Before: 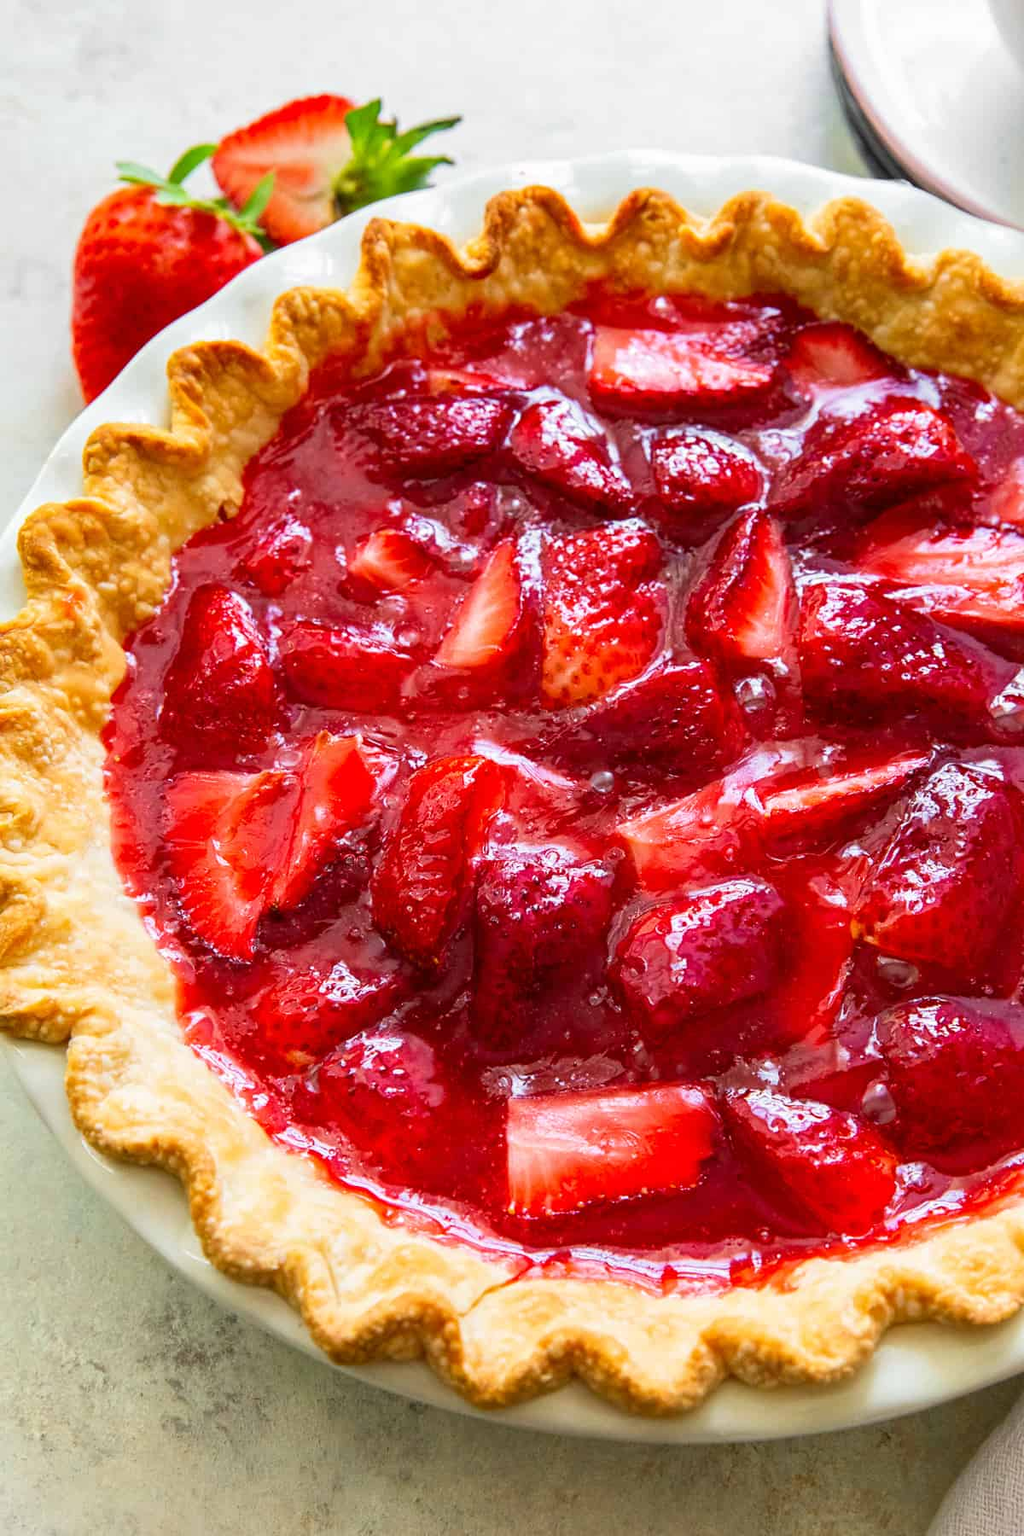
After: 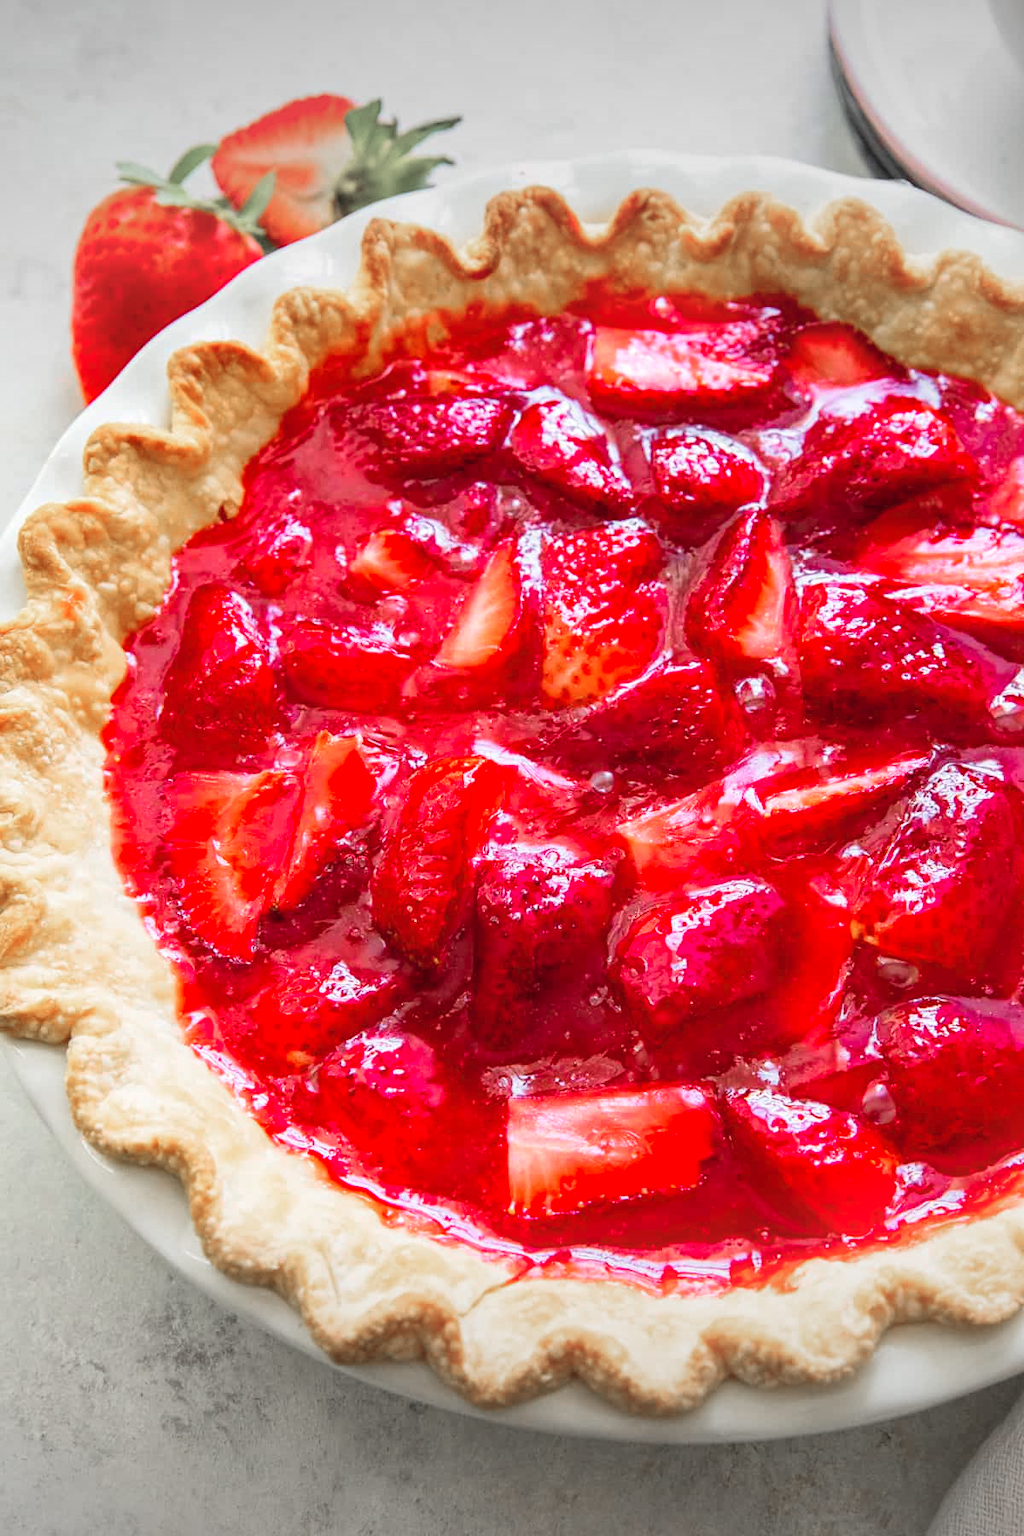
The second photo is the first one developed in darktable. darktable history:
contrast brightness saturation: brightness 0.128
color zones: curves: ch1 [(0, 0.708) (0.088, 0.648) (0.245, 0.187) (0.429, 0.326) (0.571, 0.498) (0.714, 0.5) (0.857, 0.5) (1, 0.708)]
vignetting: fall-off start 98.5%, fall-off radius 100.68%, center (0, 0.008), width/height ratio 1.424
